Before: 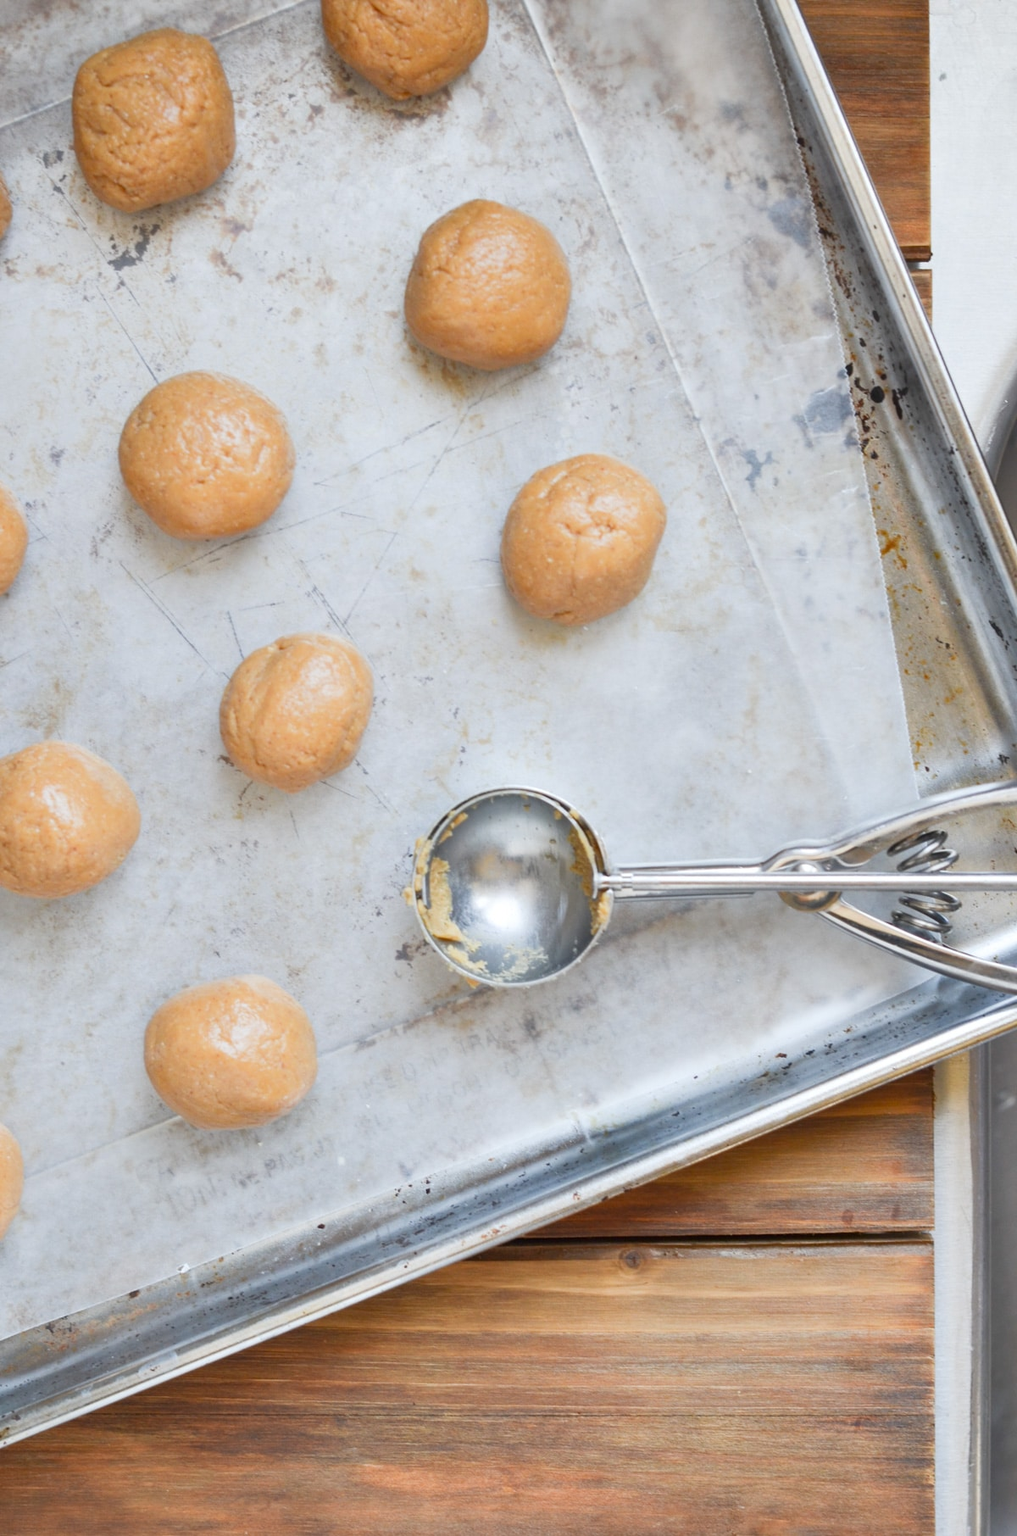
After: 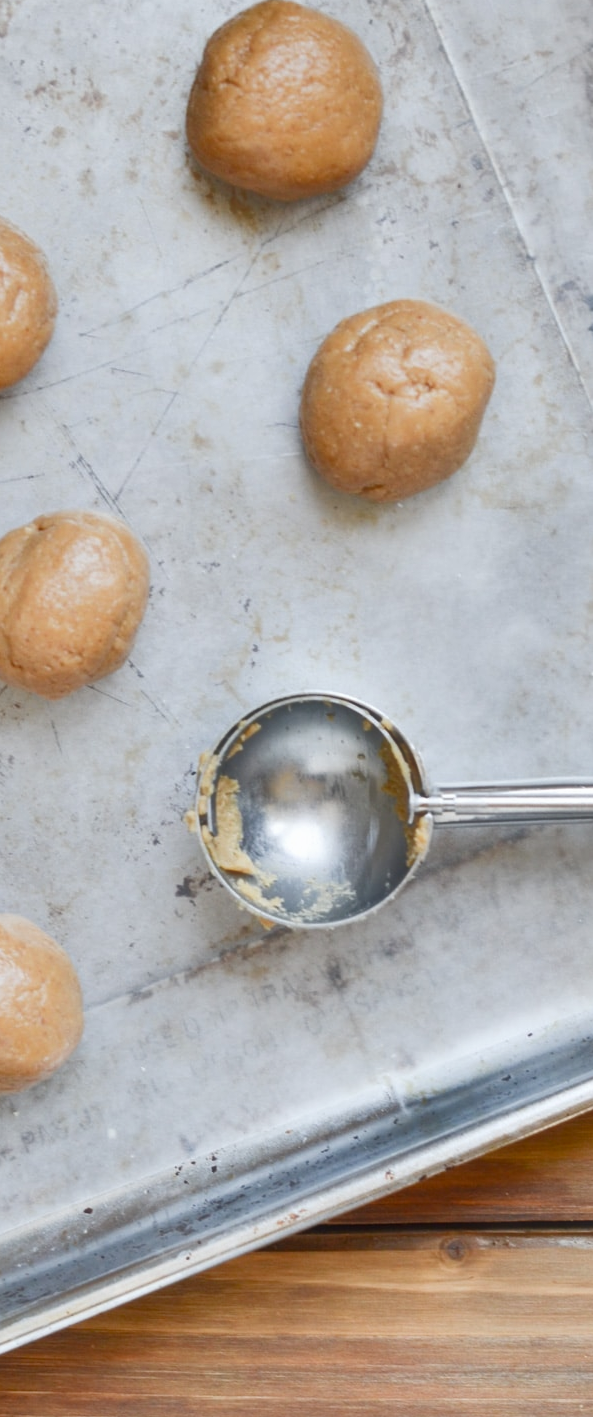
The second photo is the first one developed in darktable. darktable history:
shadows and highlights: soften with gaussian
crop and rotate: angle 0.017°, left 24.271%, top 13.03%, right 26.254%, bottom 8.699%
color balance rgb: perceptual saturation grading › global saturation 0.996%, perceptual saturation grading › highlights -15.891%, perceptual saturation grading › shadows 24.506%, global vibrance 10.013%
haze removal: strength -0.111, compatibility mode true, adaptive false
